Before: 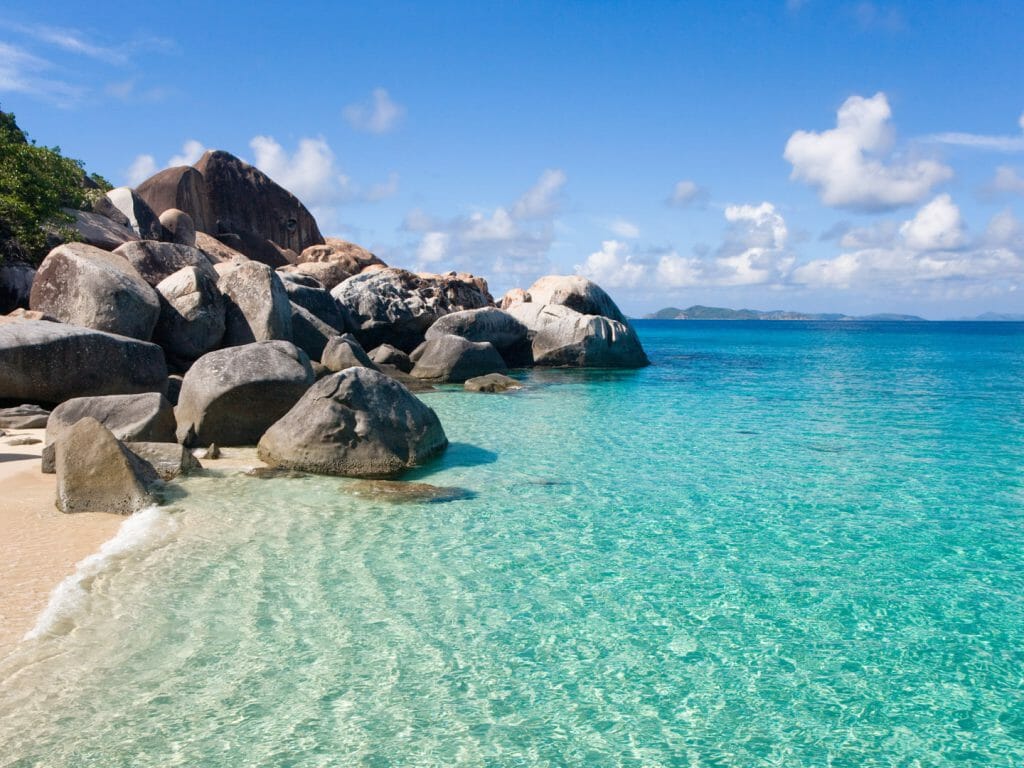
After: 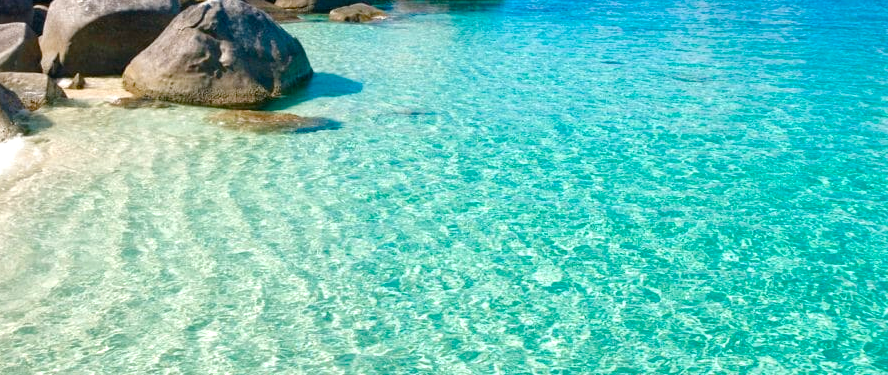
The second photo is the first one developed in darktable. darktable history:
crop and rotate: left 13.267%, top 48.268%, bottom 2.805%
color balance rgb: perceptual saturation grading › global saturation 20%, perceptual saturation grading › highlights -25.211%, perceptual saturation grading › shadows 50.008%, perceptual brilliance grading › global brilliance 9.224%, perceptual brilliance grading › shadows 15.48%, global vibrance 10.014%
base curve: curves: ch0 [(0, 0) (0.472, 0.455) (1, 1)], preserve colors none
